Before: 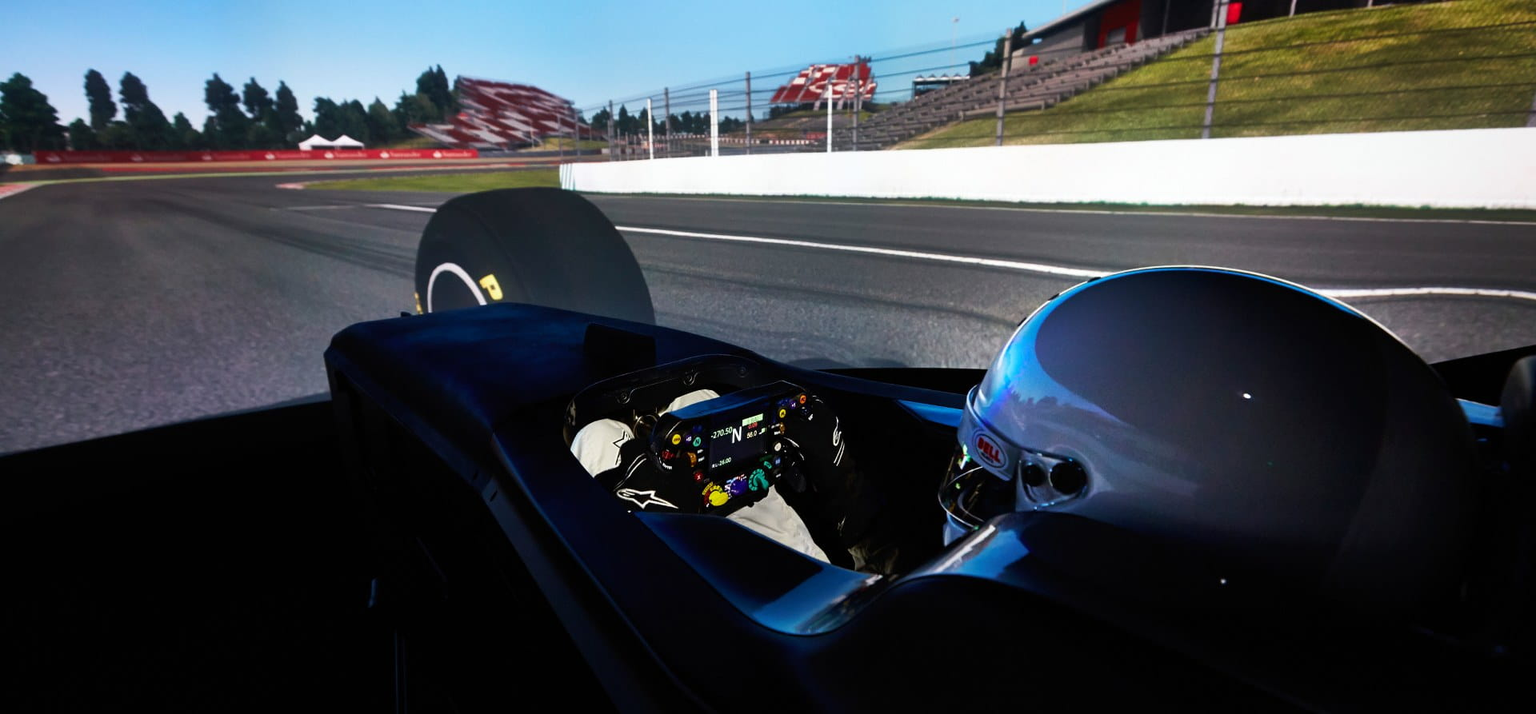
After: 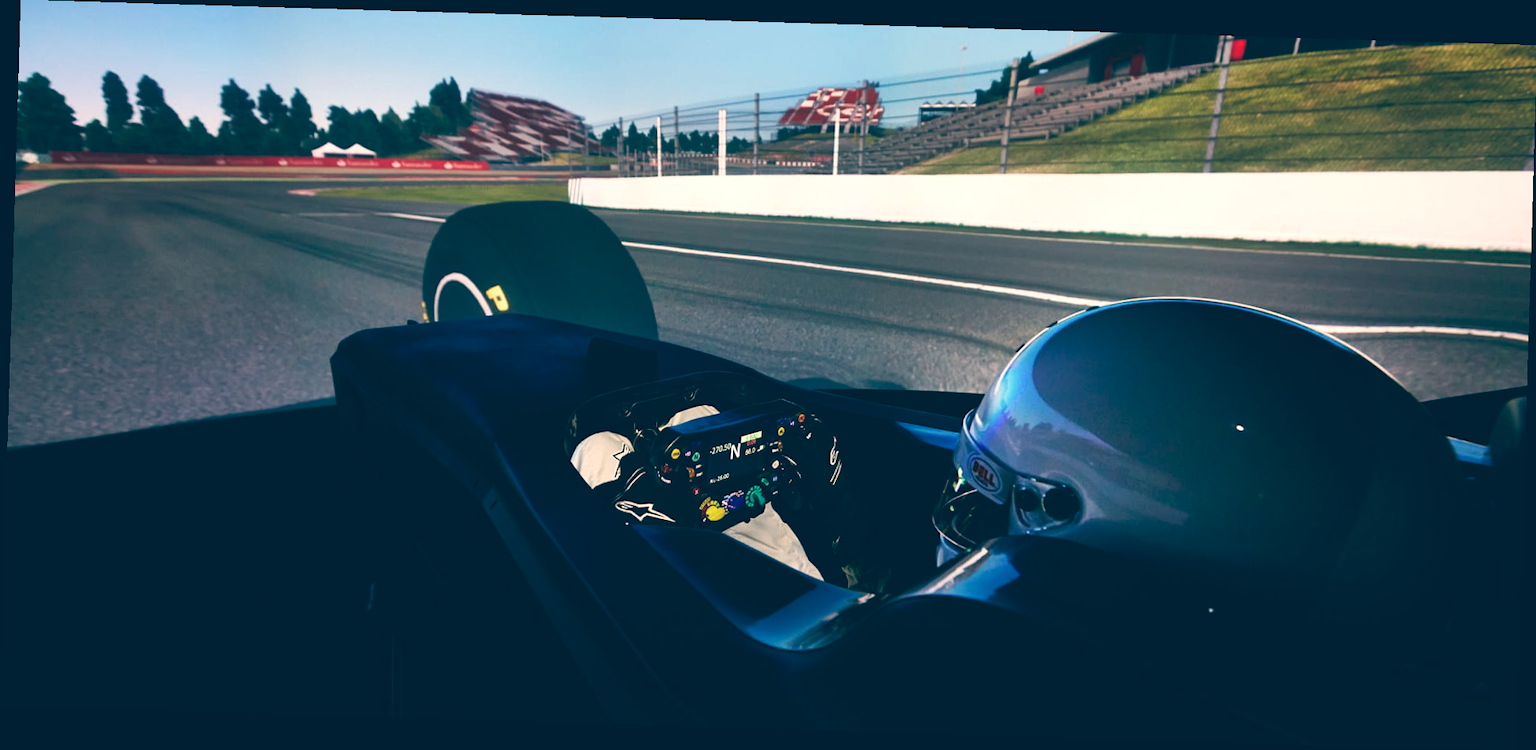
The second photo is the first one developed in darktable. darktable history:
rotate and perspective: rotation 1.72°, automatic cropping off
color balance: lift [1.006, 0.985, 1.002, 1.015], gamma [1, 0.953, 1.008, 1.047], gain [1.076, 1.13, 1.004, 0.87]
